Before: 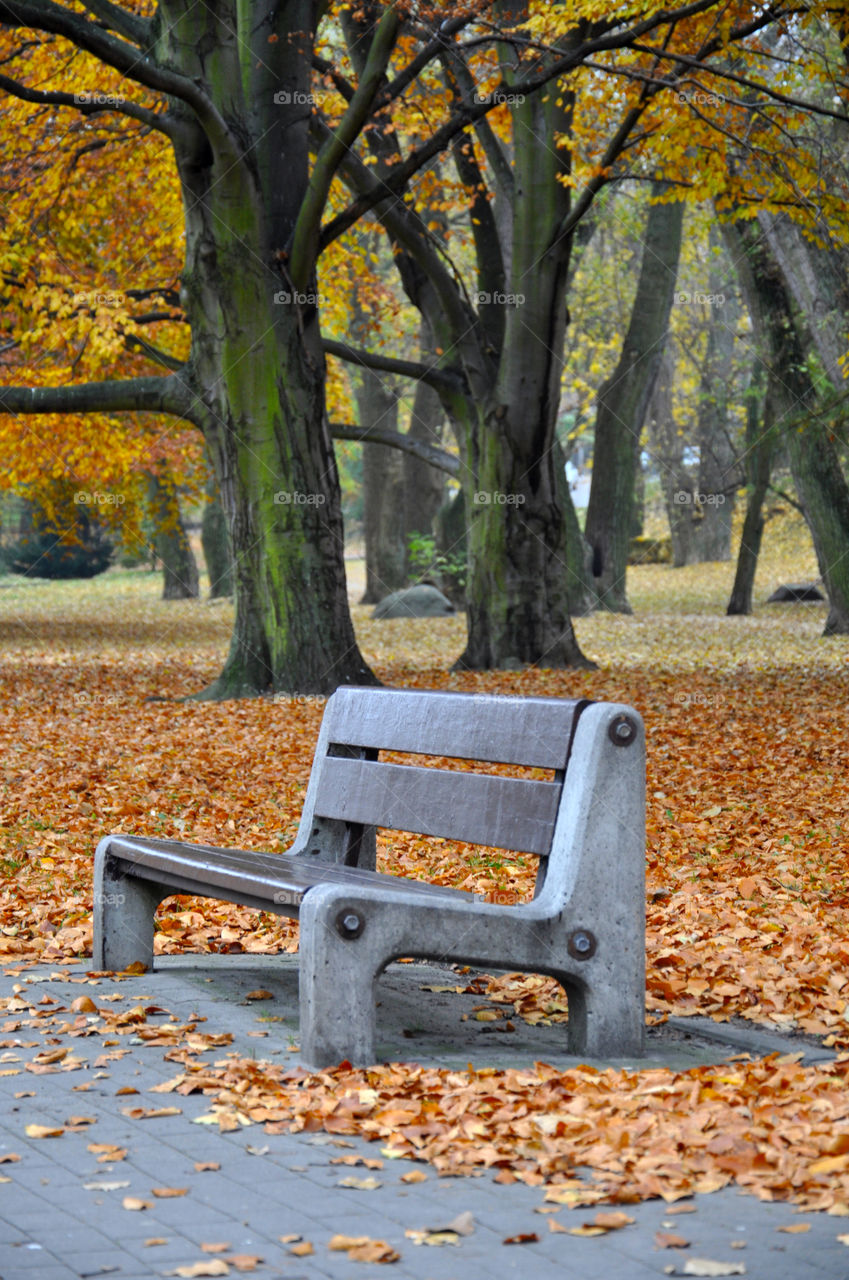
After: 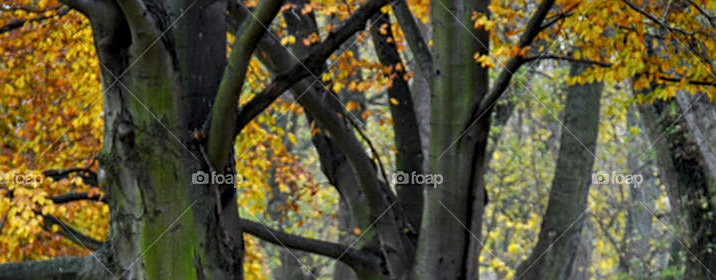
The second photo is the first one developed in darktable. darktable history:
local contrast: on, module defaults
sharpen: on, module defaults
crop and rotate: left 9.659%, top 9.393%, right 5.948%, bottom 68.716%
